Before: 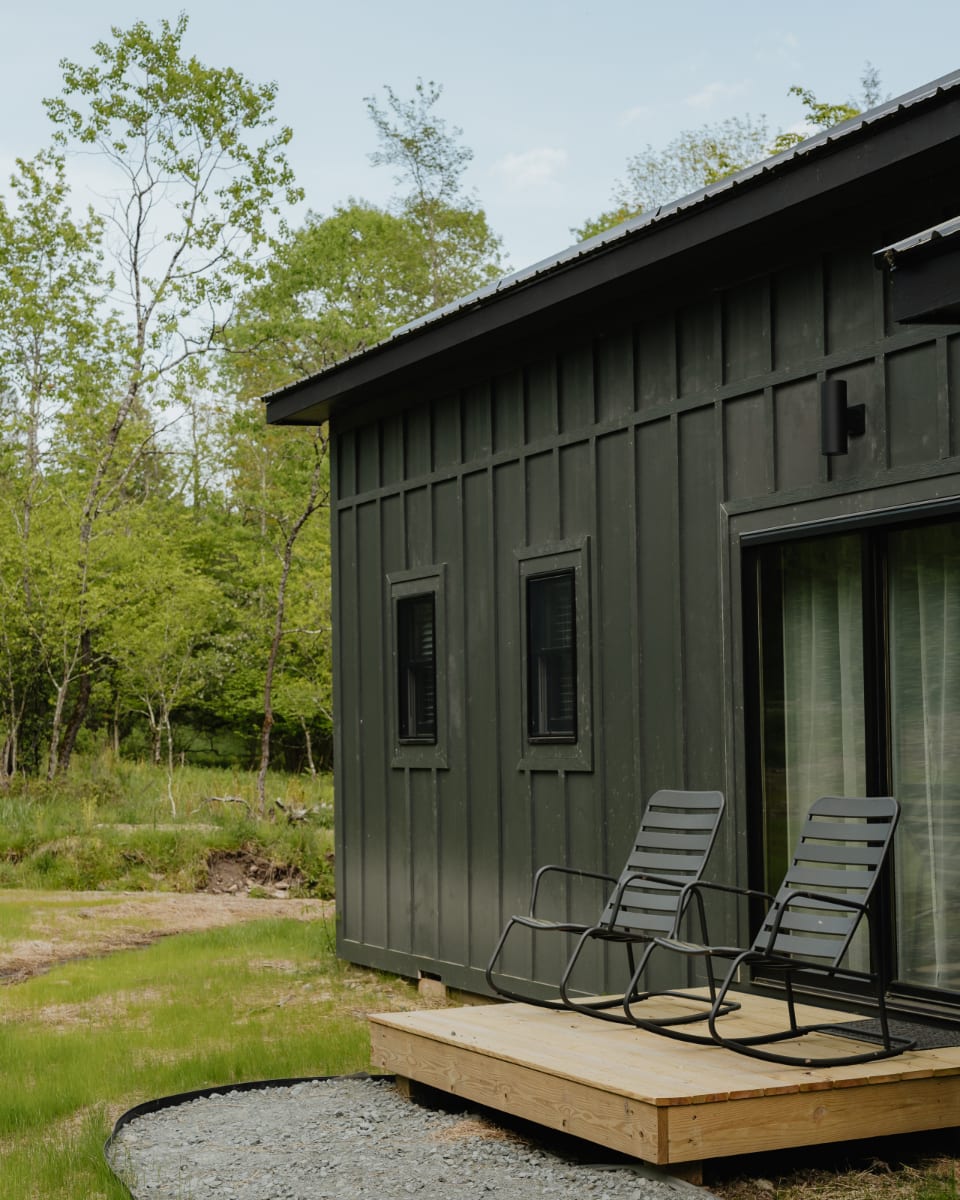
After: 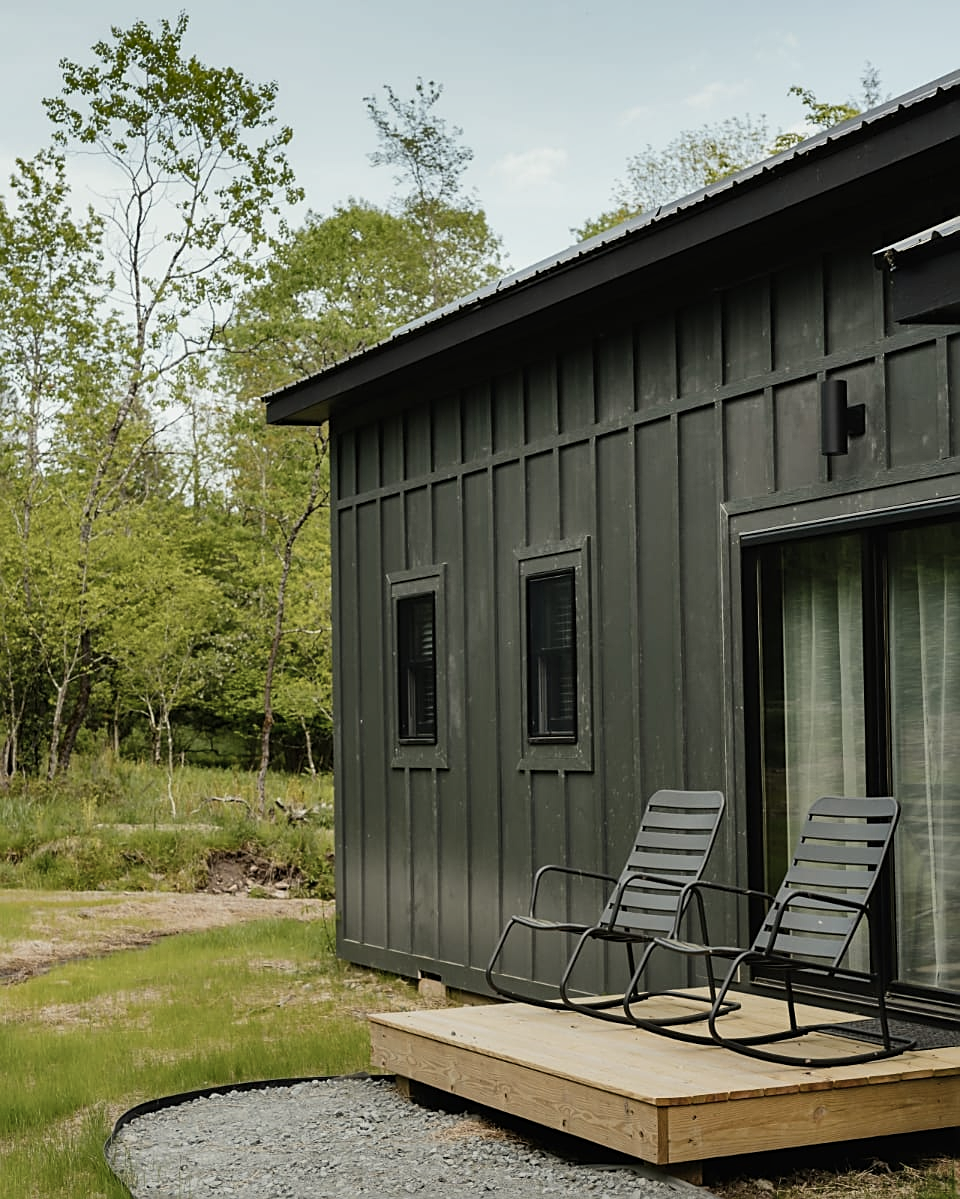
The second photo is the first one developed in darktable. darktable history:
shadows and highlights: low approximation 0.01, soften with gaussian
contrast brightness saturation: contrast 0.098, saturation -0.297
color balance rgb: highlights gain › luminance 6.17%, highlights gain › chroma 1.256%, highlights gain › hue 88.18°, perceptual saturation grading › global saturation 19.799%
sharpen: on, module defaults
crop: bottom 0.066%
